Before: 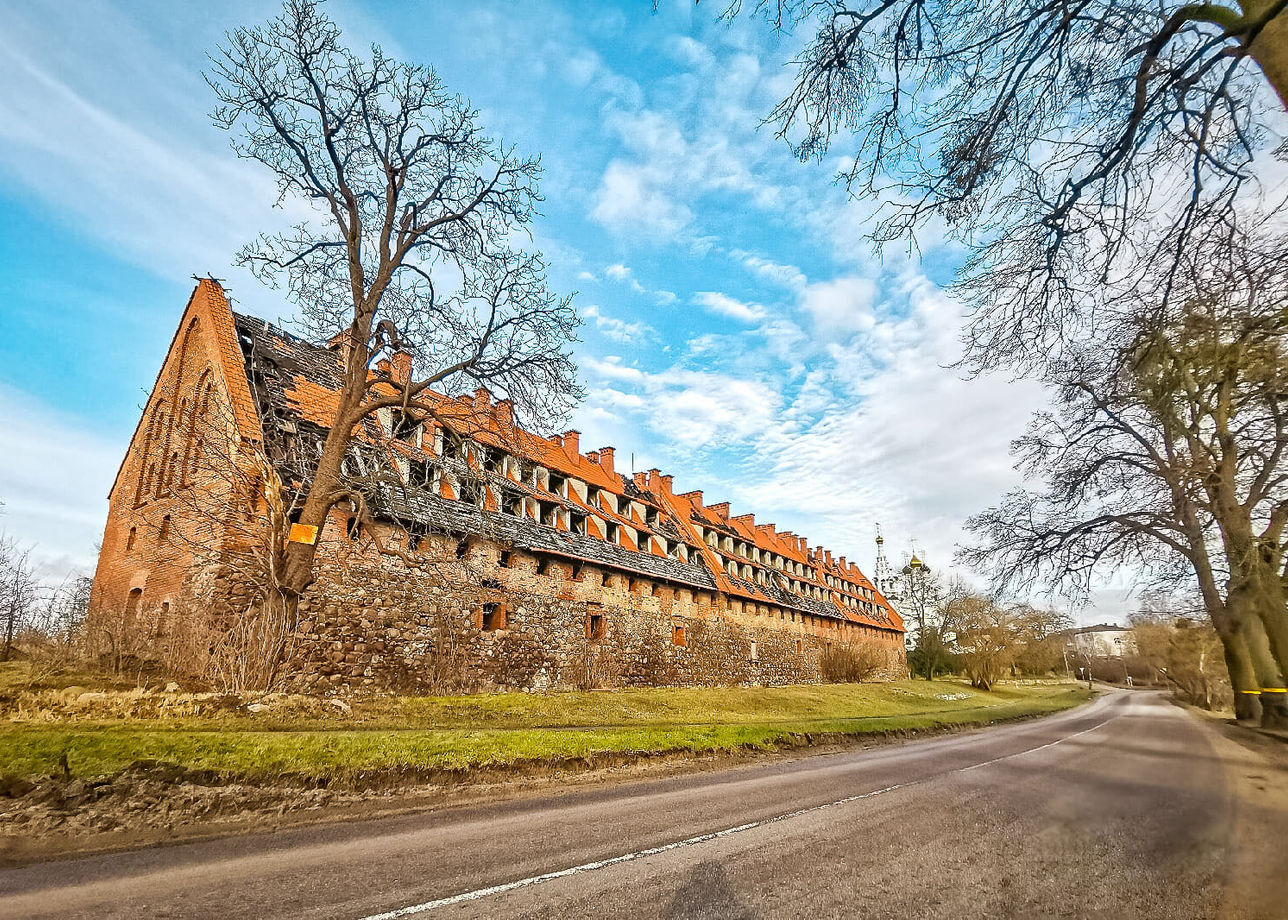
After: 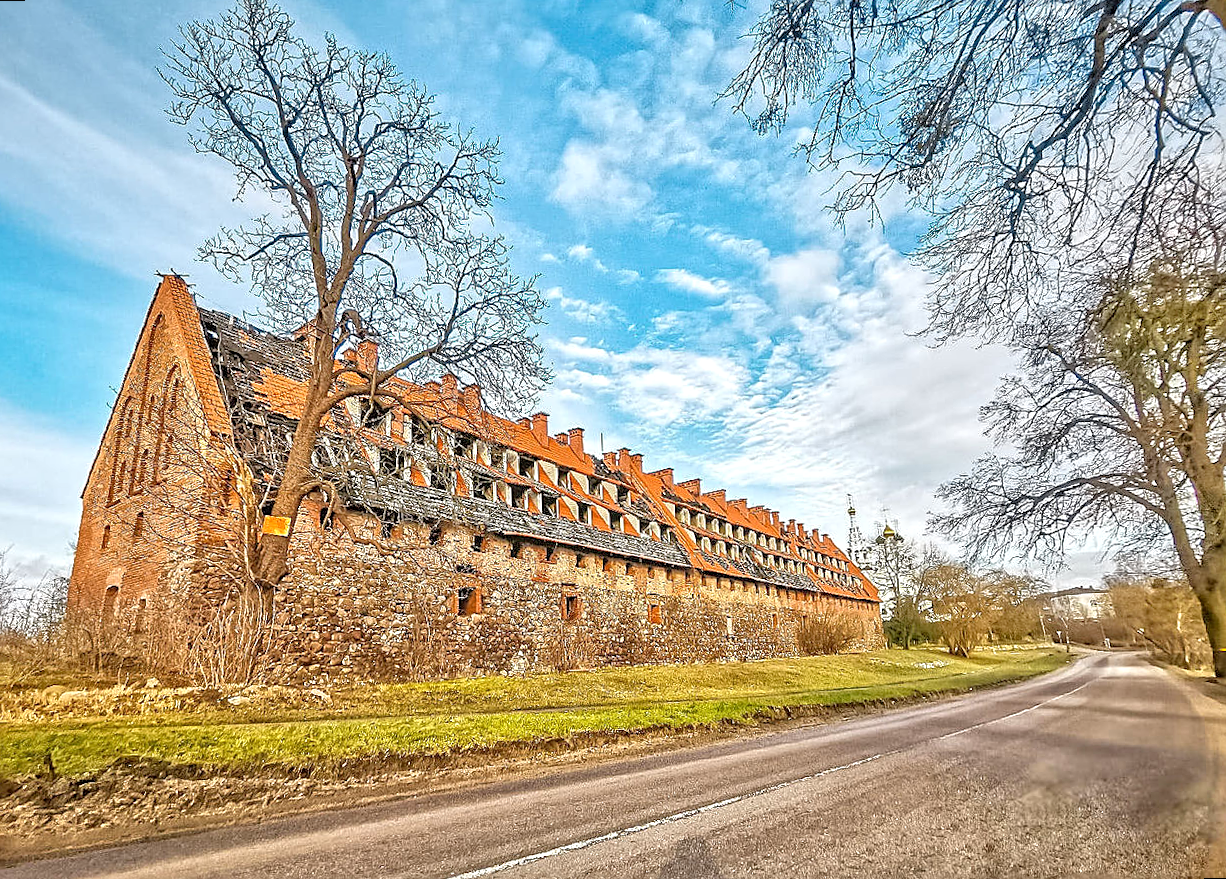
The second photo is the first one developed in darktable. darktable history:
tone equalizer: -7 EV 0.15 EV, -6 EV 0.6 EV, -5 EV 1.15 EV, -4 EV 1.33 EV, -3 EV 1.15 EV, -2 EV 0.6 EV, -1 EV 0.15 EV, mask exposure compensation -0.5 EV
sharpen: on, module defaults
local contrast: on, module defaults
rotate and perspective: rotation -2.12°, lens shift (vertical) 0.009, lens shift (horizontal) -0.008, automatic cropping original format, crop left 0.036, crop right 0.964, crop top 0.05, crop bottom 0.959
